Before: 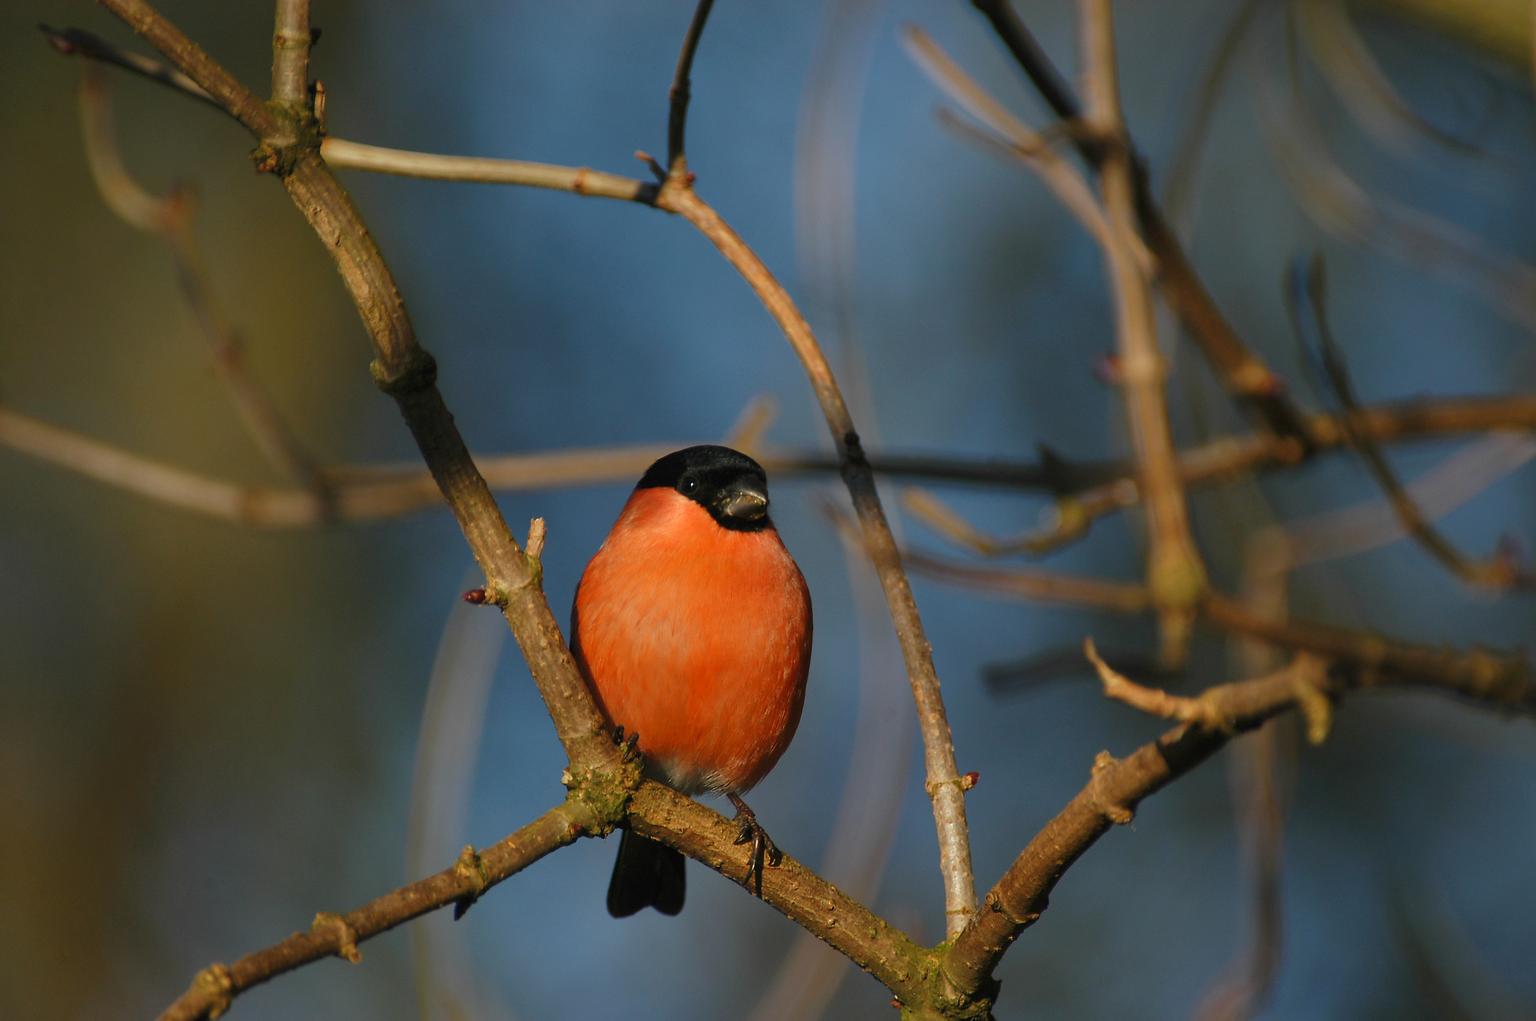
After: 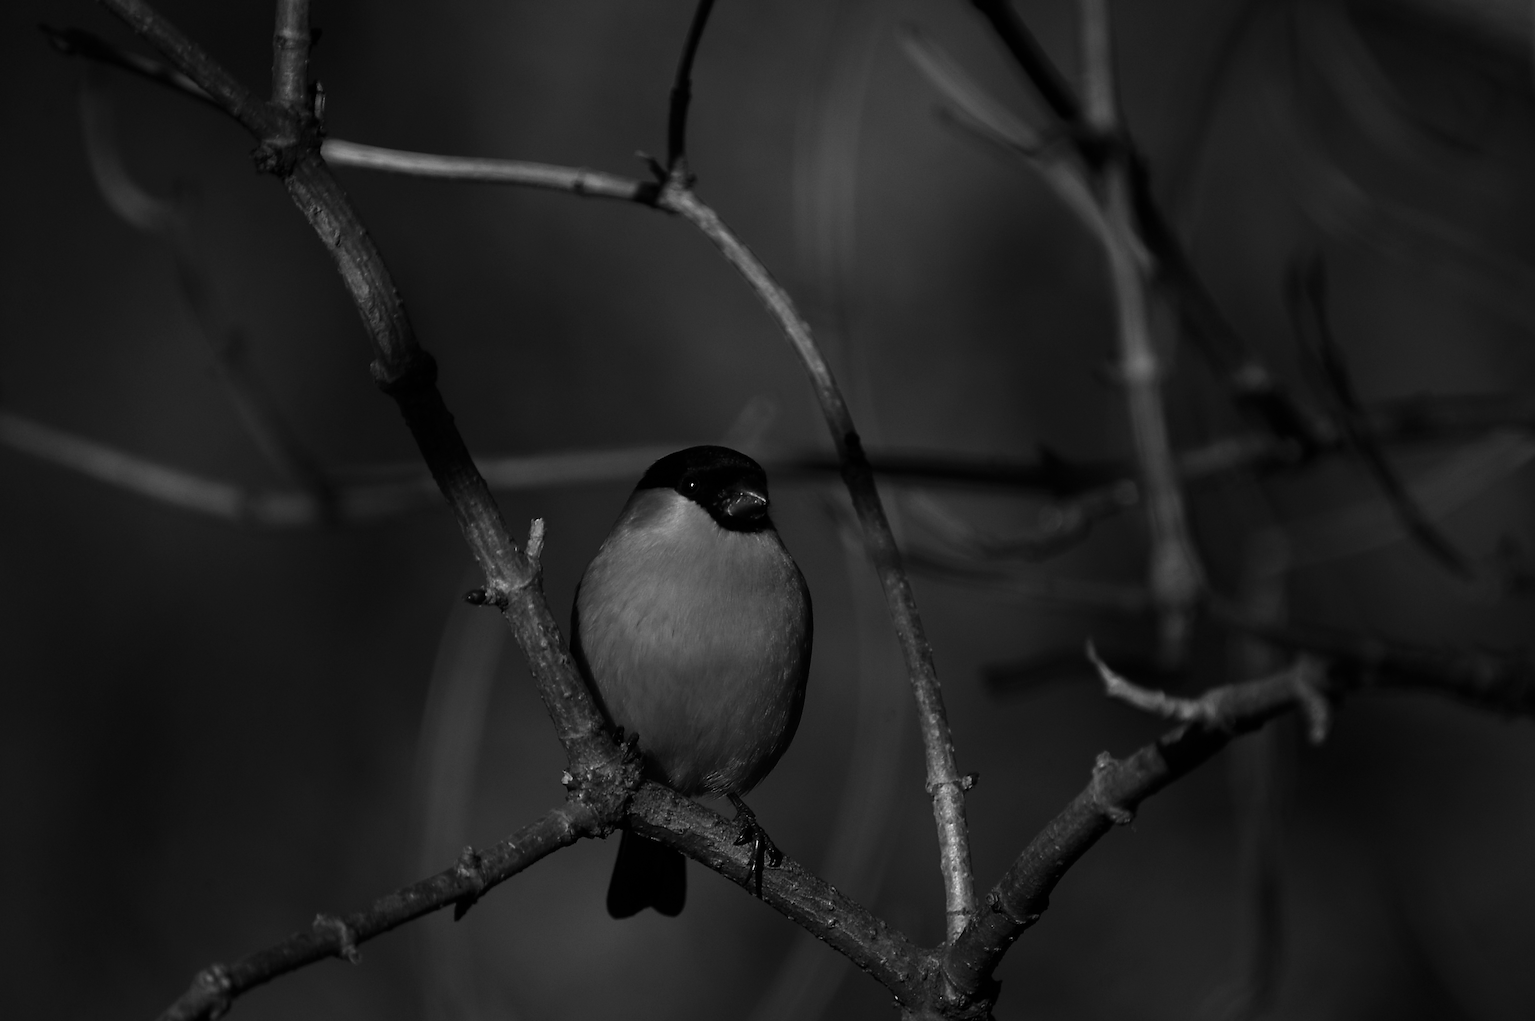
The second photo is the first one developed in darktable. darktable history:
base curve: curves: ch0 [(0, 0) (0.666, 0.806) (1, 1)]
tone equalizer: on, module defaults
contrast brightness saturation: contrast -0.03, brightness -0.59, saturation -1
